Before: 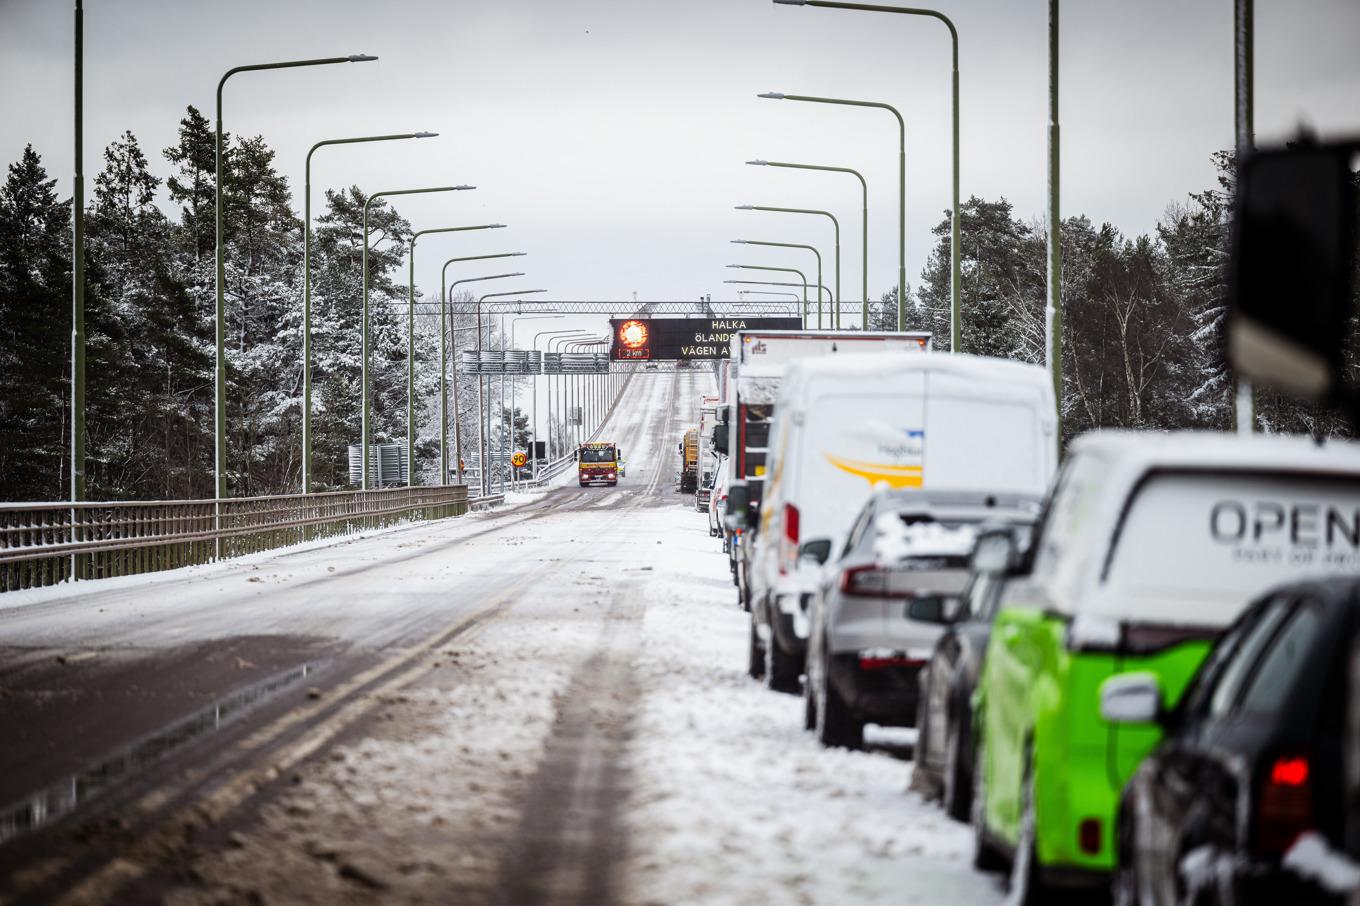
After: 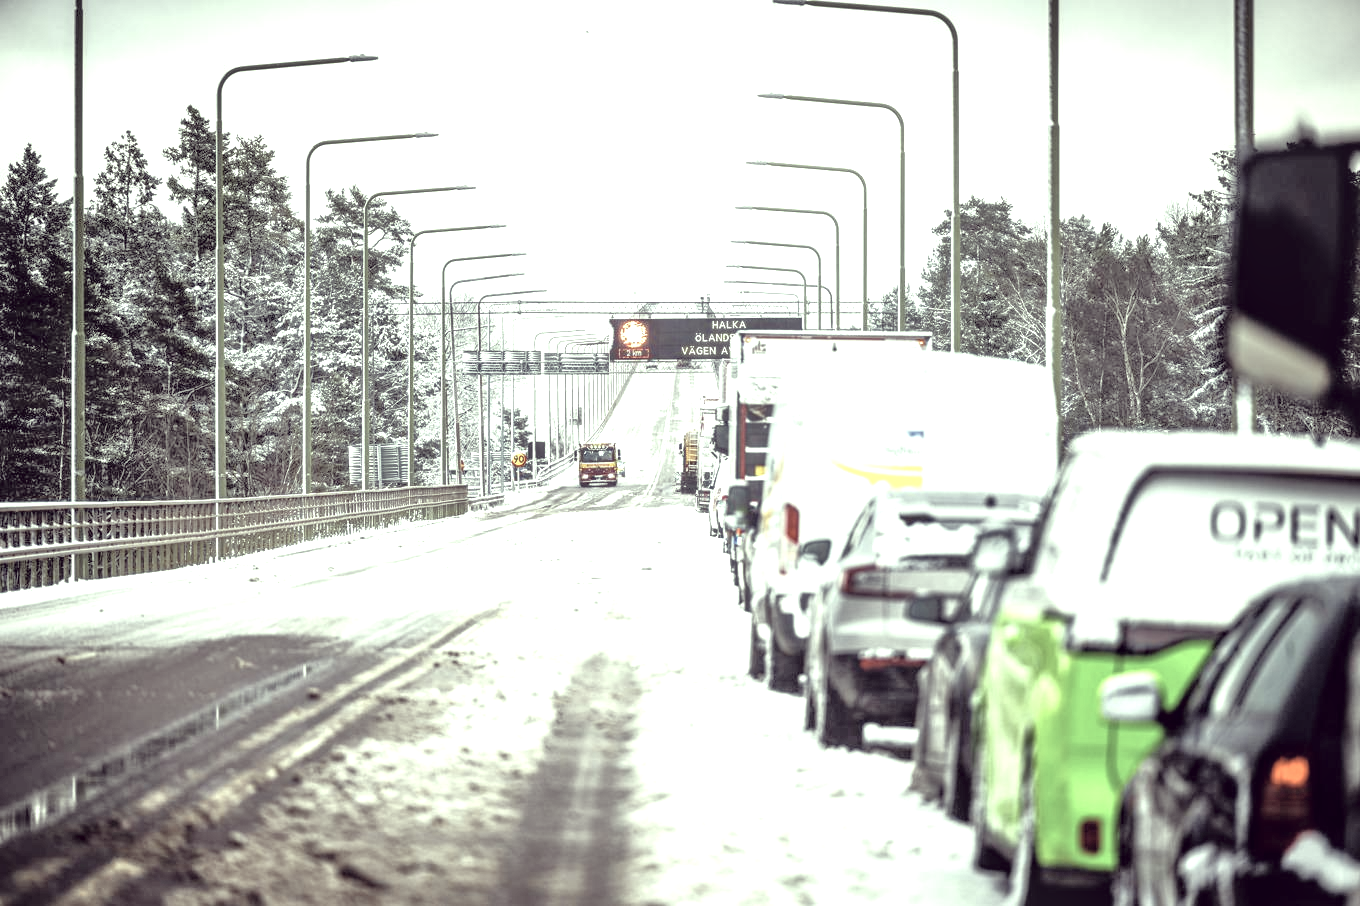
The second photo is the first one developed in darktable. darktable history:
exposure: black level correction 0, exposure 1.1 EV, compensate exposure bias true, compensate highlight preservation false
local contrast: detail 130%
tone equalizer: -7 EV 0.15 EV, -6 EV 0.6 EV, -5 EV 1.15 EV, -4 EV 1.33 EV, -3 EV 1.15 EV, -2 EV 0.6 EV, -1 EV 0.15 EV, mask exposure compensation -0.5 EV
color correction: highlights a* -20.17, highlights b* 20.27, shadows a* 20.03, shadows b* -20.46, saturation 0.43
